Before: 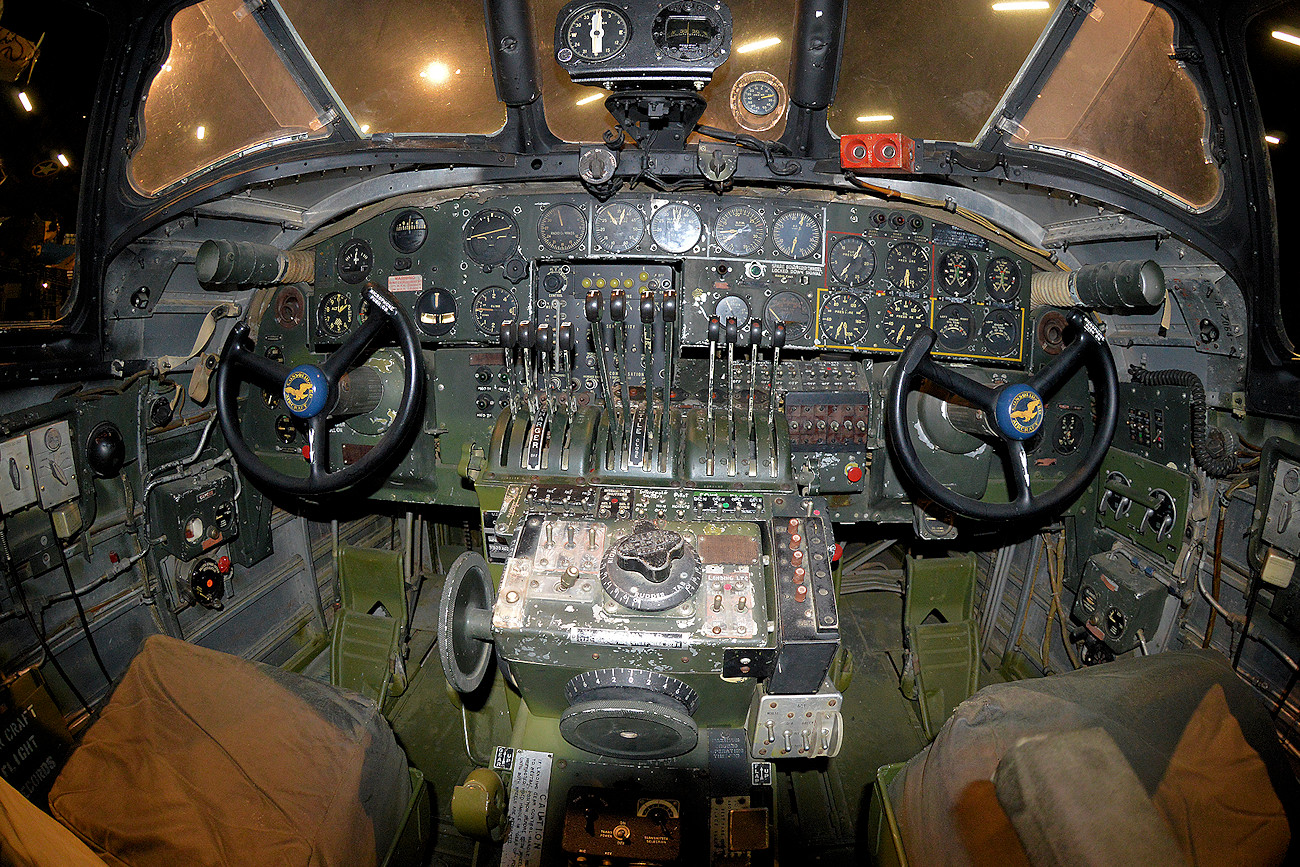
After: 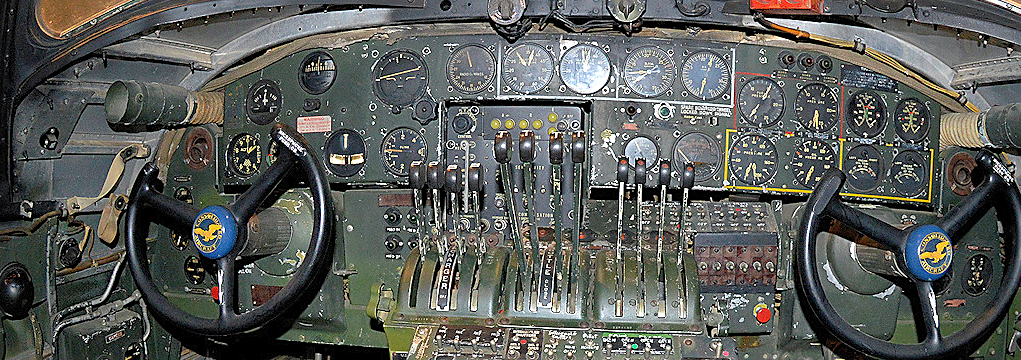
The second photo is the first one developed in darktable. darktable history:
crop: left 7.036%, top 18.398%, right 14.379%, bottom 40.043%
shadows and highlights: on, module defaults
contrast brightness saturation: contrast 0.2, brightness 0.15, saturation 0.14
sharpen: on, module defaults
